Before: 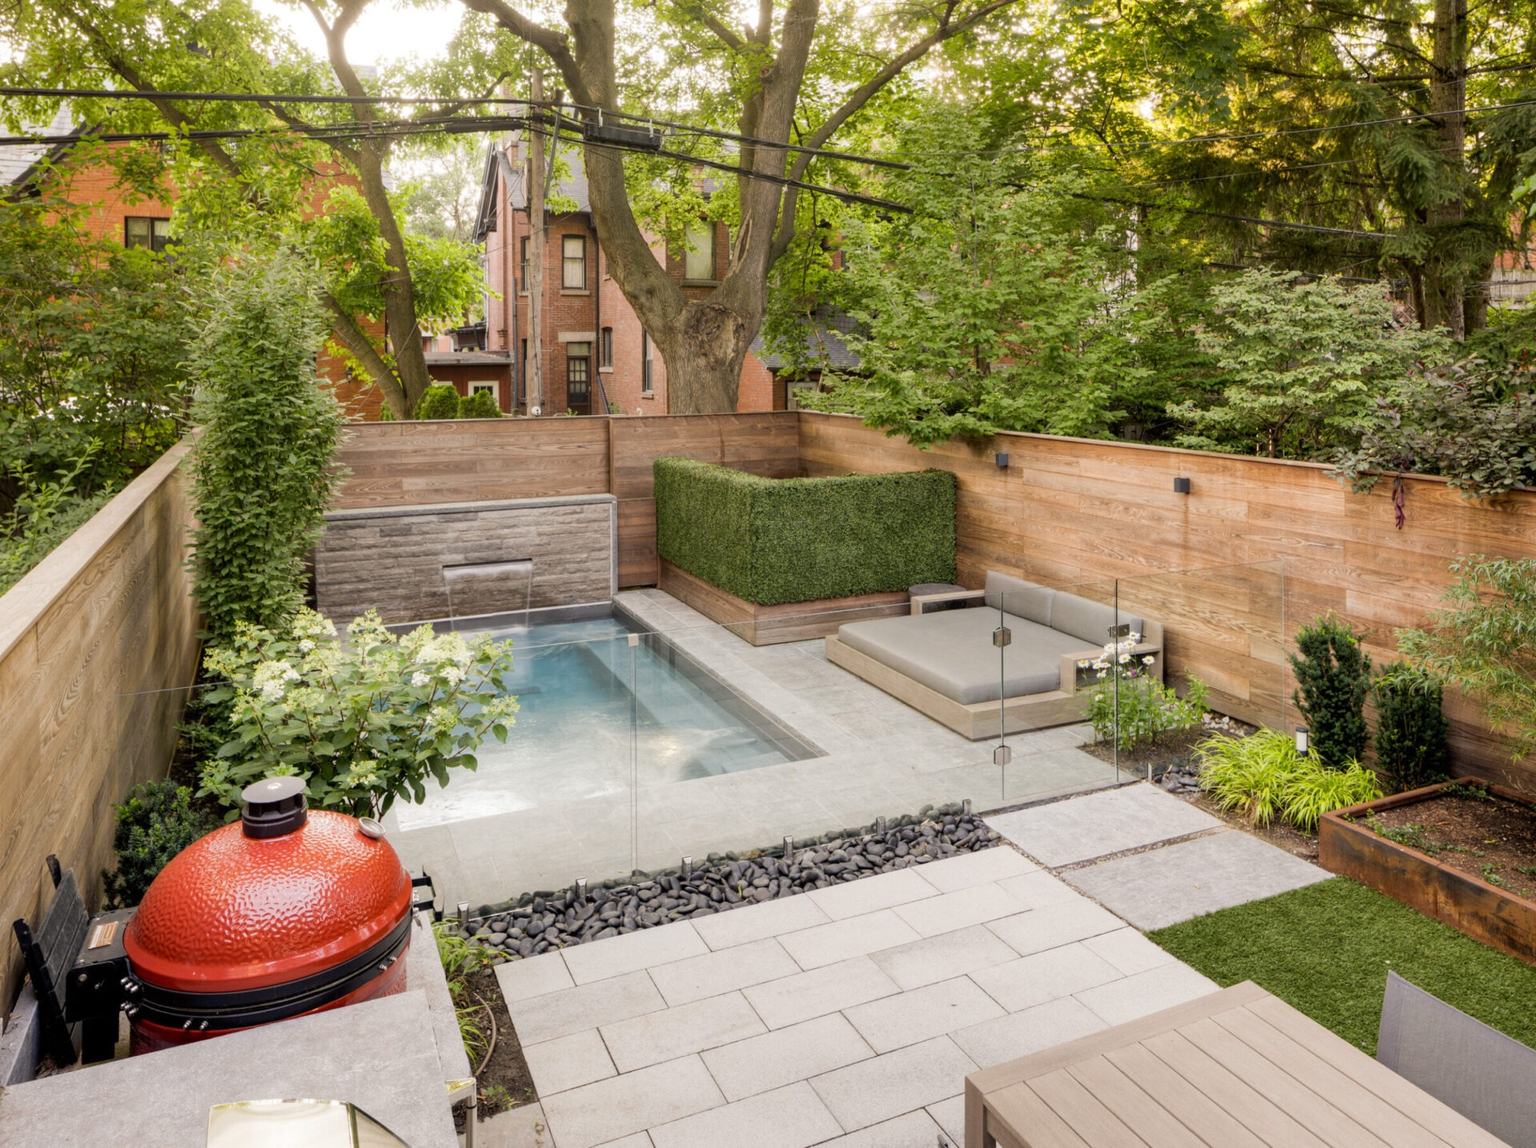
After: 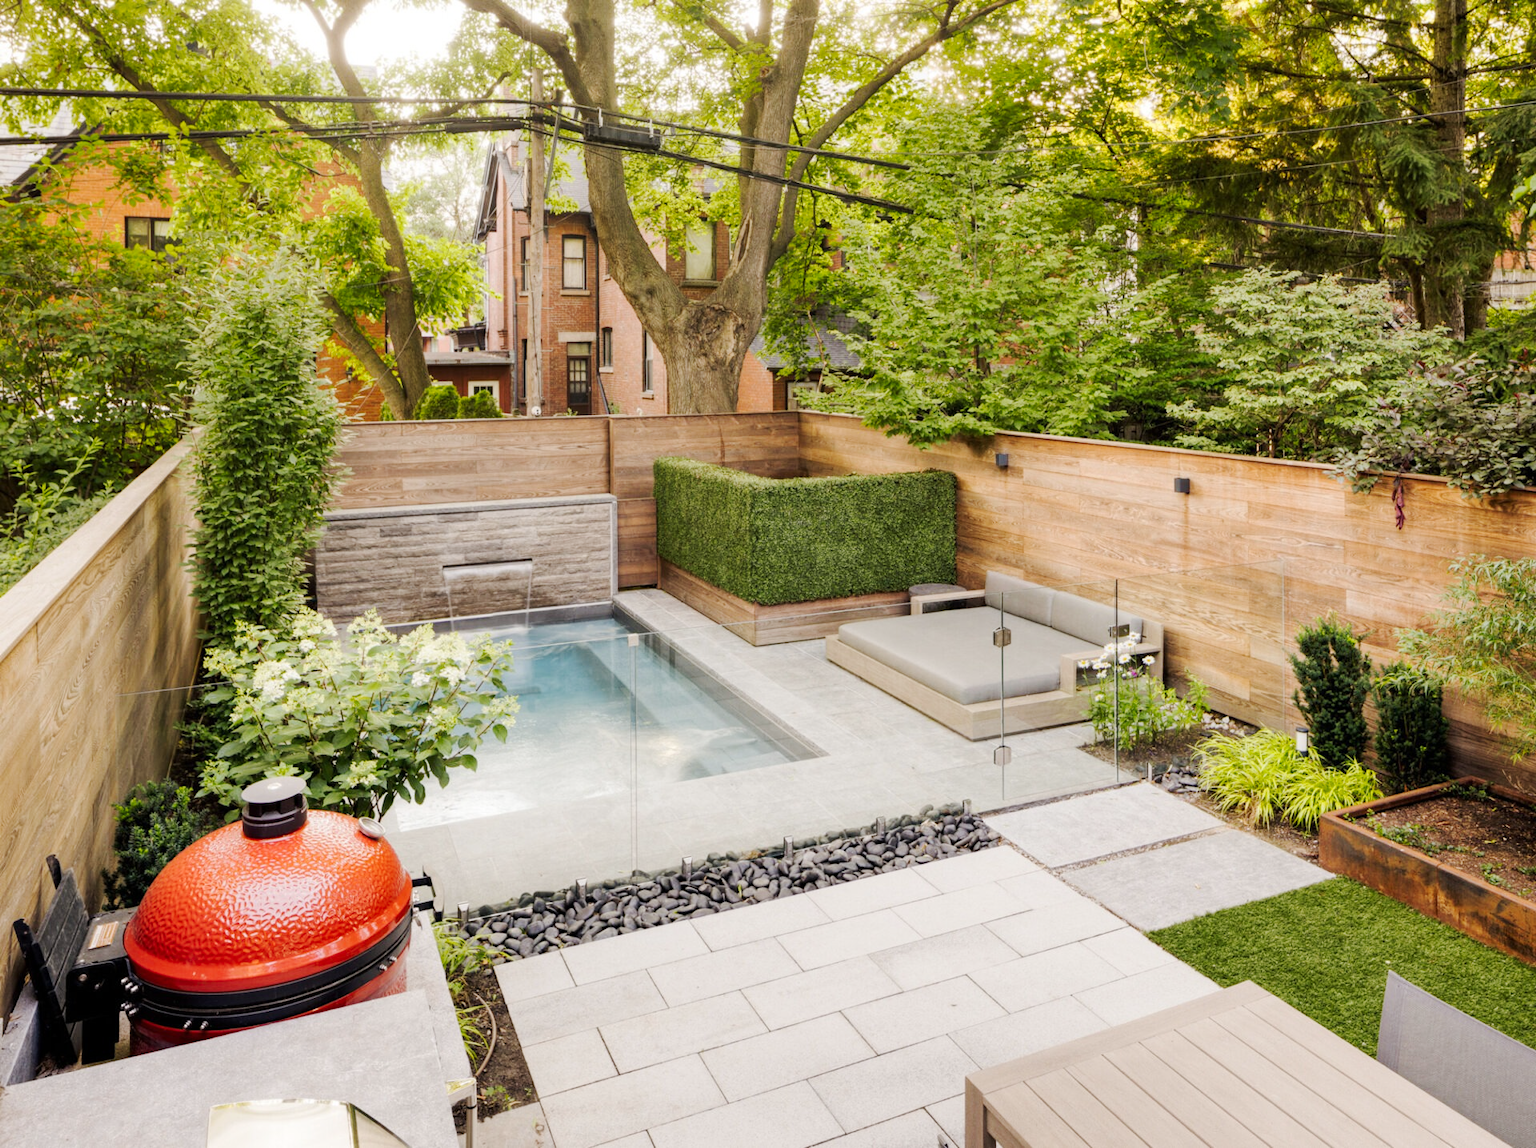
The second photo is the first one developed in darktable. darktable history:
tone curve: curves: ch0 [(0, 0) (0.239, 0.248) (0.508, 0.606) (0.828, 0.878) (1, 1)]; ch1 [(0, 0) (0.401, 0.42) (0.442, 0.47) (0.492, 0.498) (0.511, 0.516) (0.555, 0.586) (0.681, 0.739) (1, 1)]; ch2 [(0, 0) (0.411, 0.433) (0.5, 0.504) (0.545, 0.574) (1, 1)], preserve colors none
